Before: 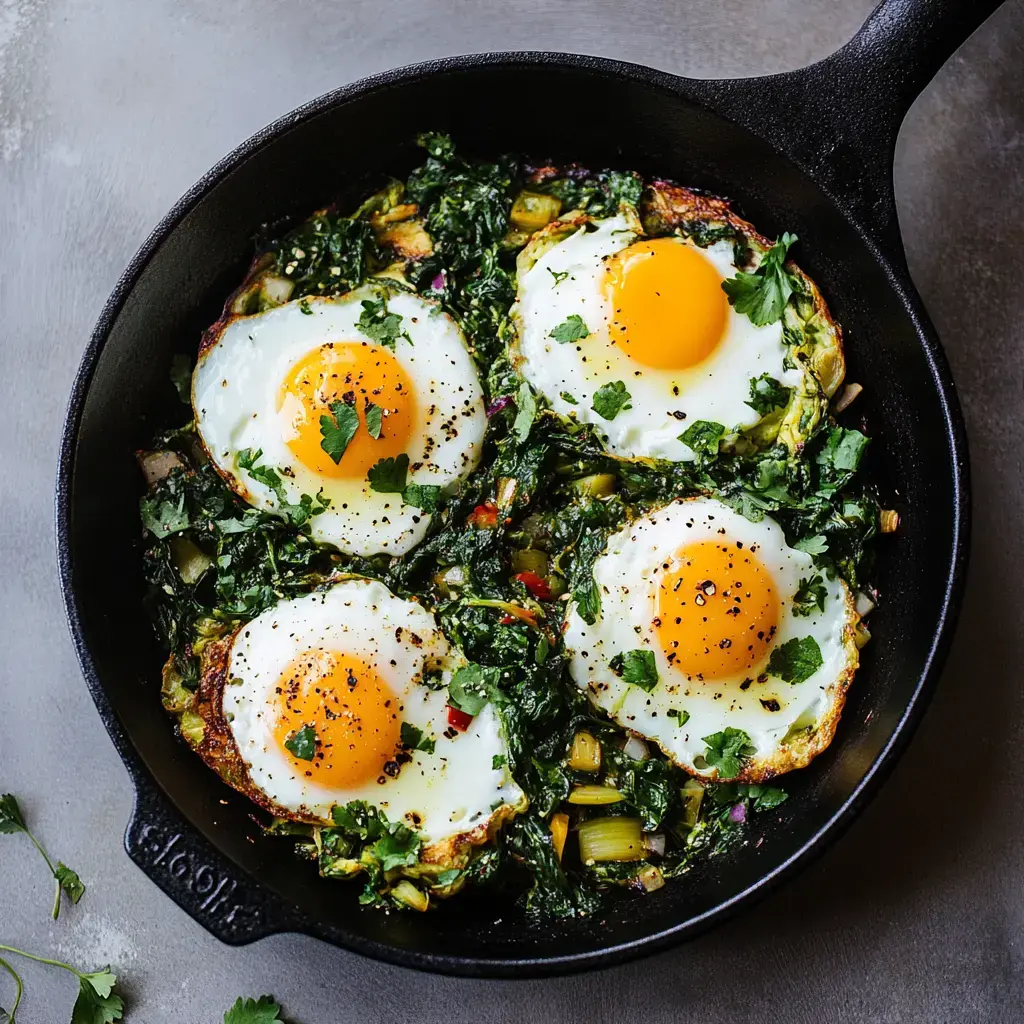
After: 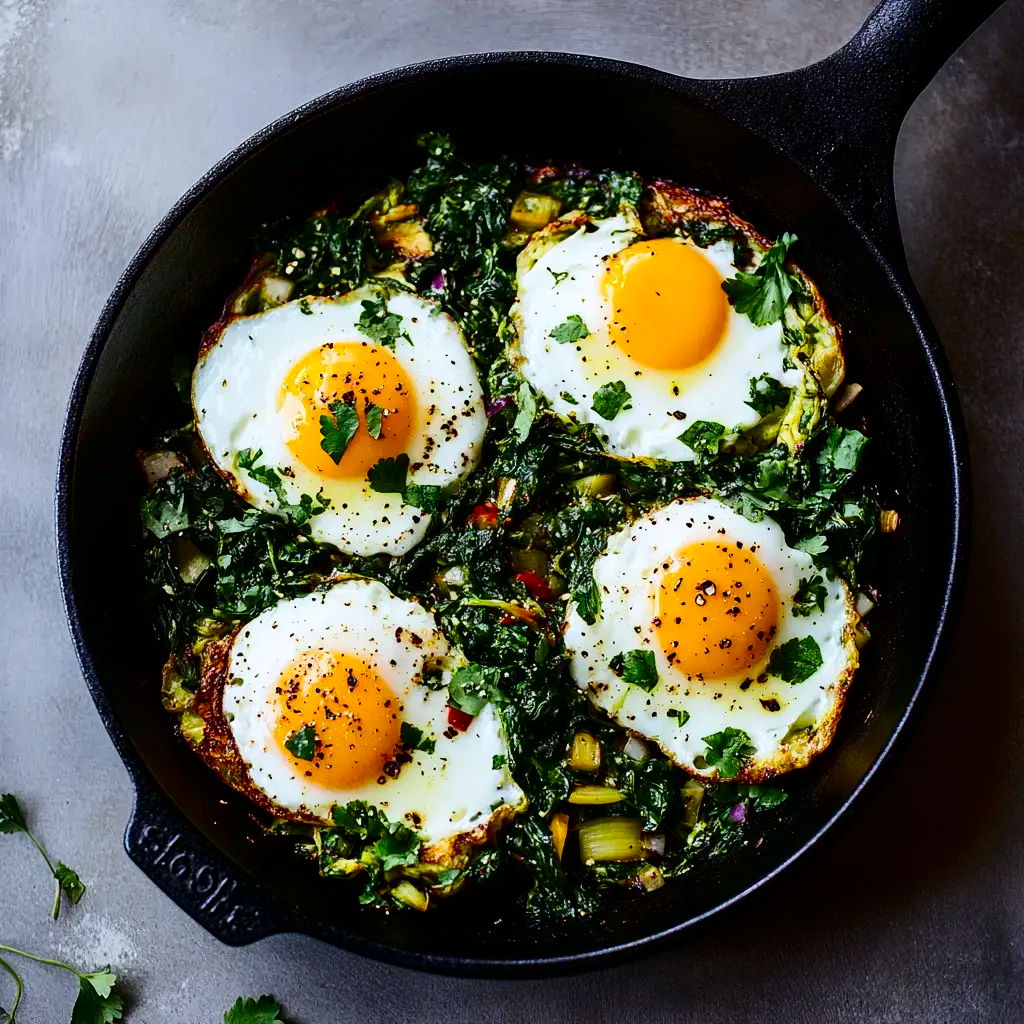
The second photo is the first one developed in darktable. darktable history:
white balance: red 0.982, blue 1.018
contrast brightness saturation: contrast 0.21, brightness -0.11, saturation 0.21
